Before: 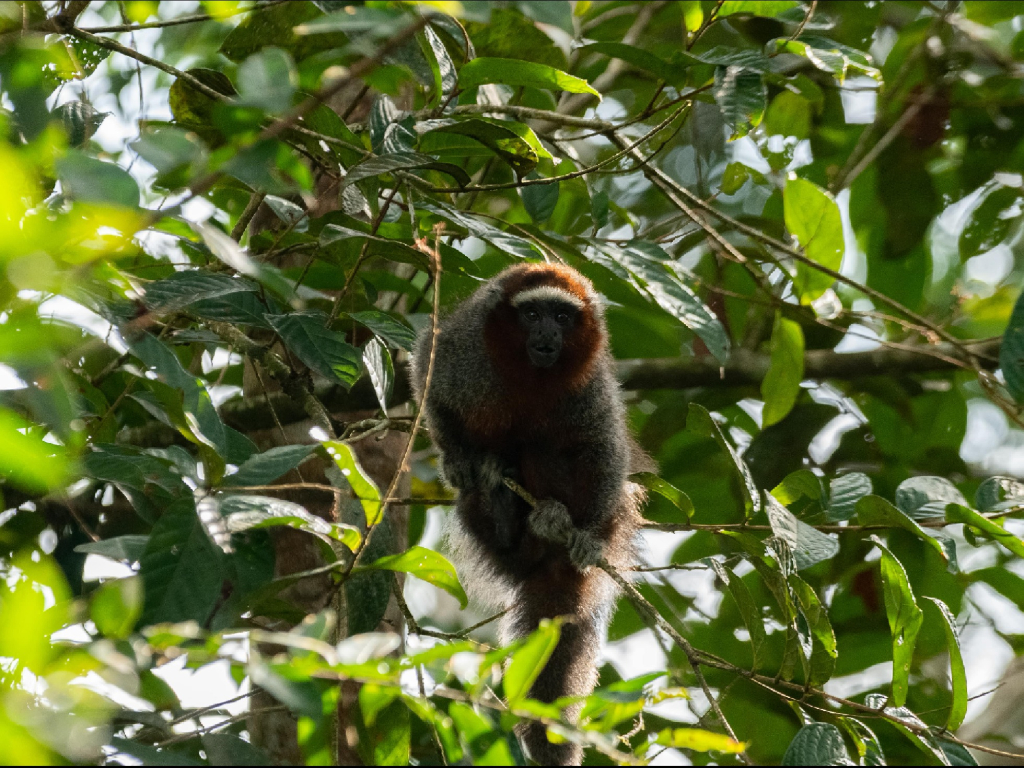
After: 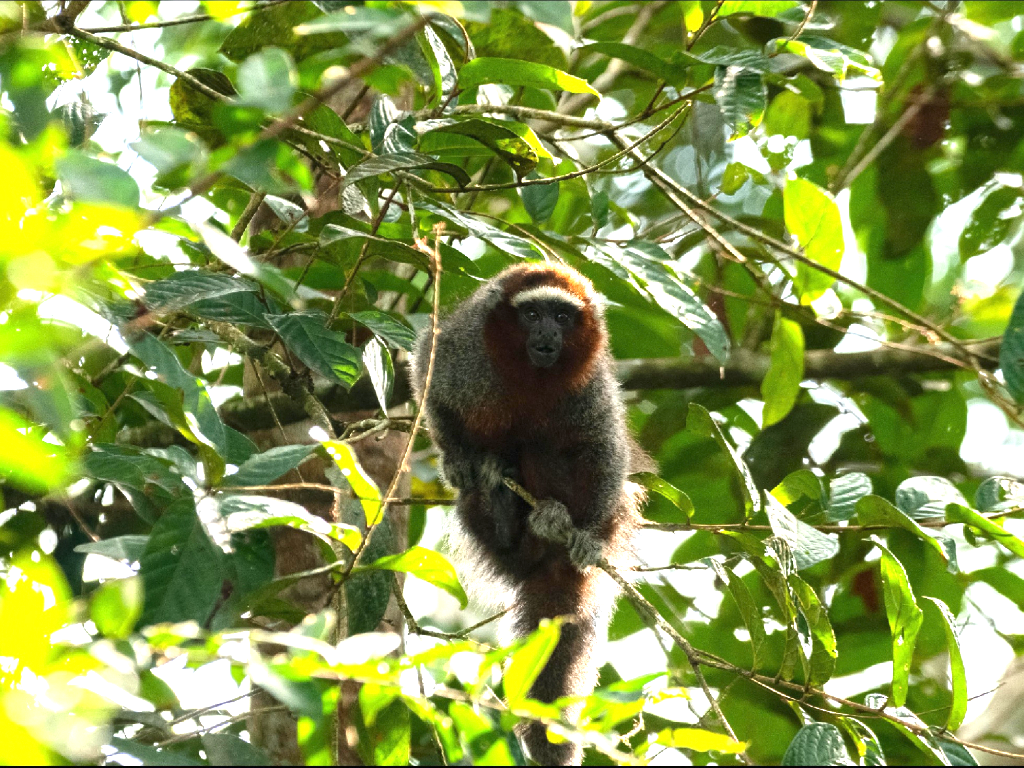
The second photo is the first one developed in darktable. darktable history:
exposure: black level correction 0, exposure 1.367 EV, compensate highlight preservation false
